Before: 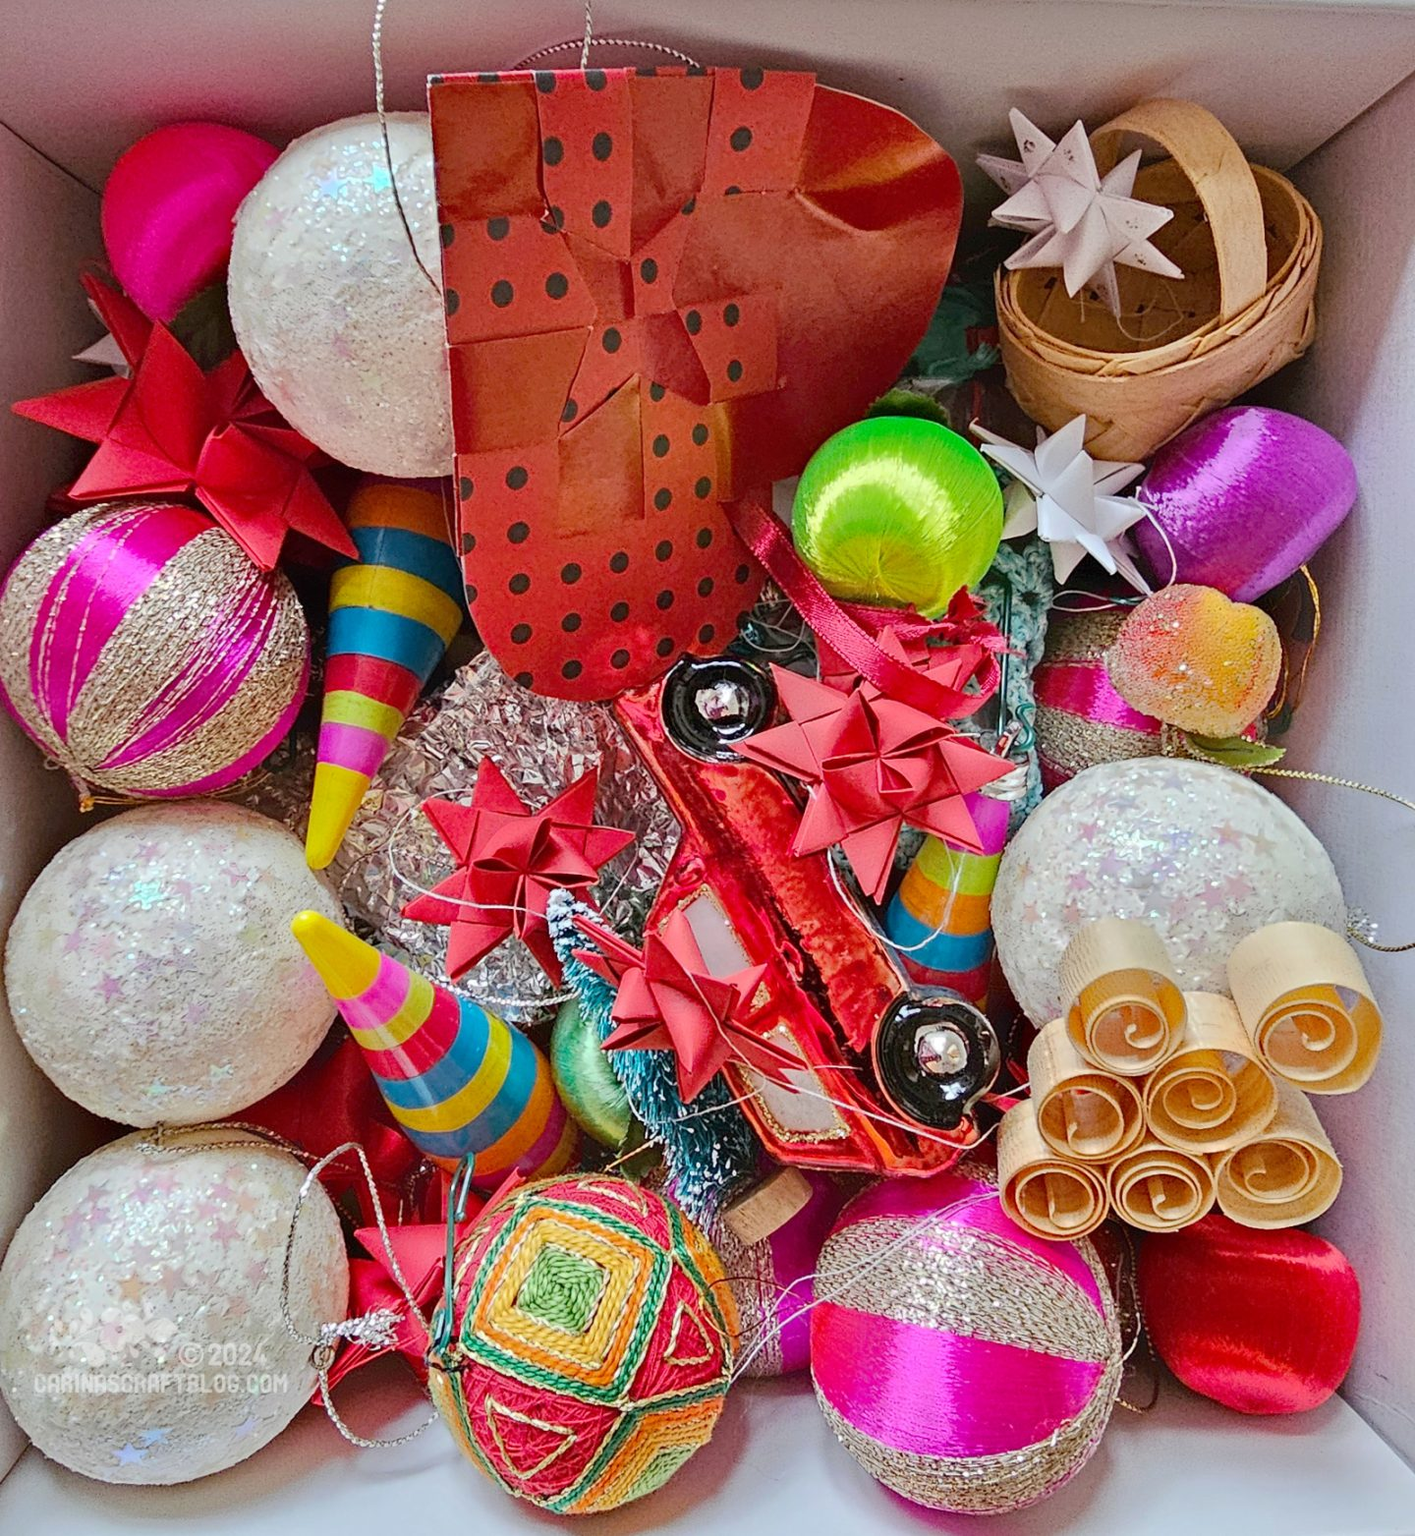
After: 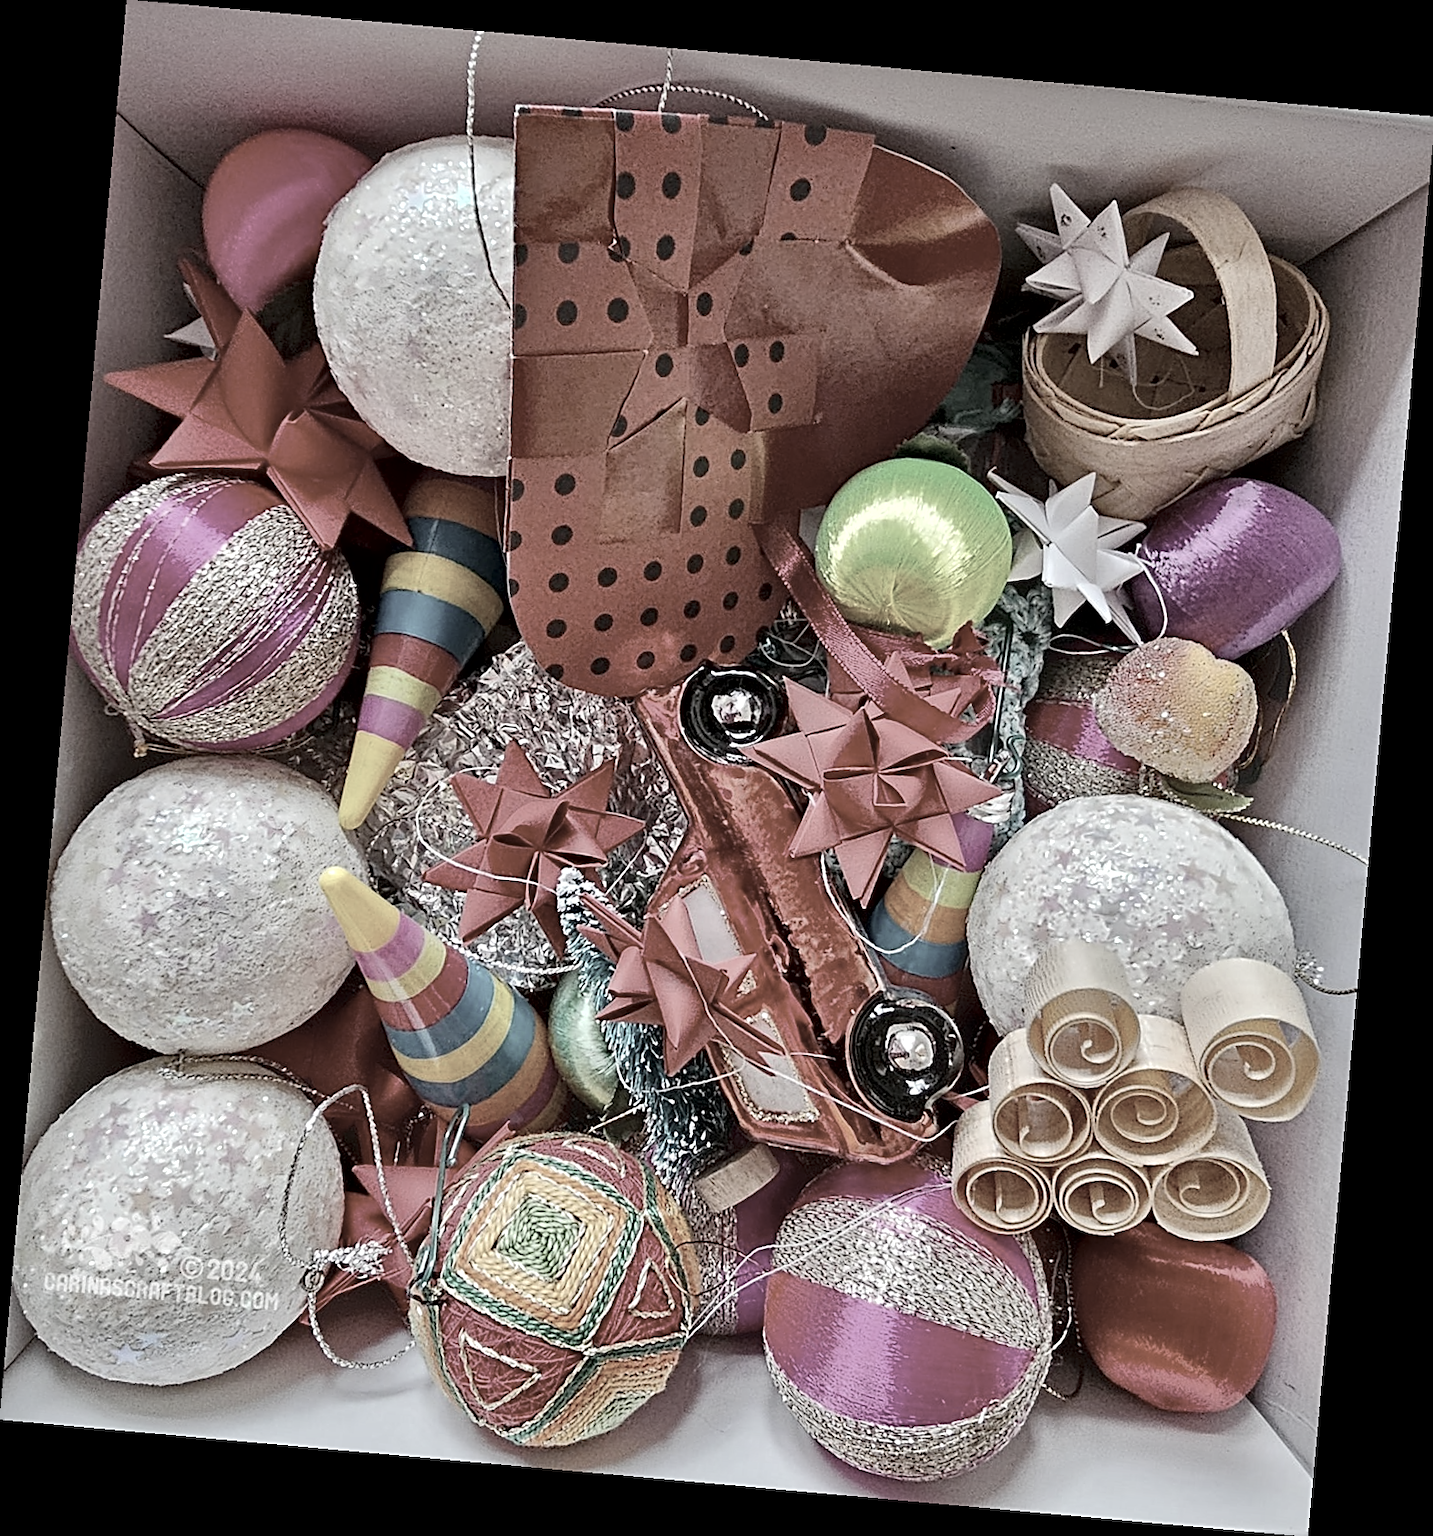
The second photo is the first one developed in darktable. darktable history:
local contrast: mode bilateral grid, contrast 25, coarseness 60, detail 151%, midtone range 0.2
color zones: curves: ch1 [(0, 0.153) (0.143, 0.15) (0.286, 0.151) (0.429, 0.152) (0.571, 0.152) (0.714, 0.151) (0.857, 0.151) (1, 0.153)]
sharpen: on, module defaults
rotate and perspective: rotation 5.12°, automatic cropping off
tone equalizer: on, module defaults
